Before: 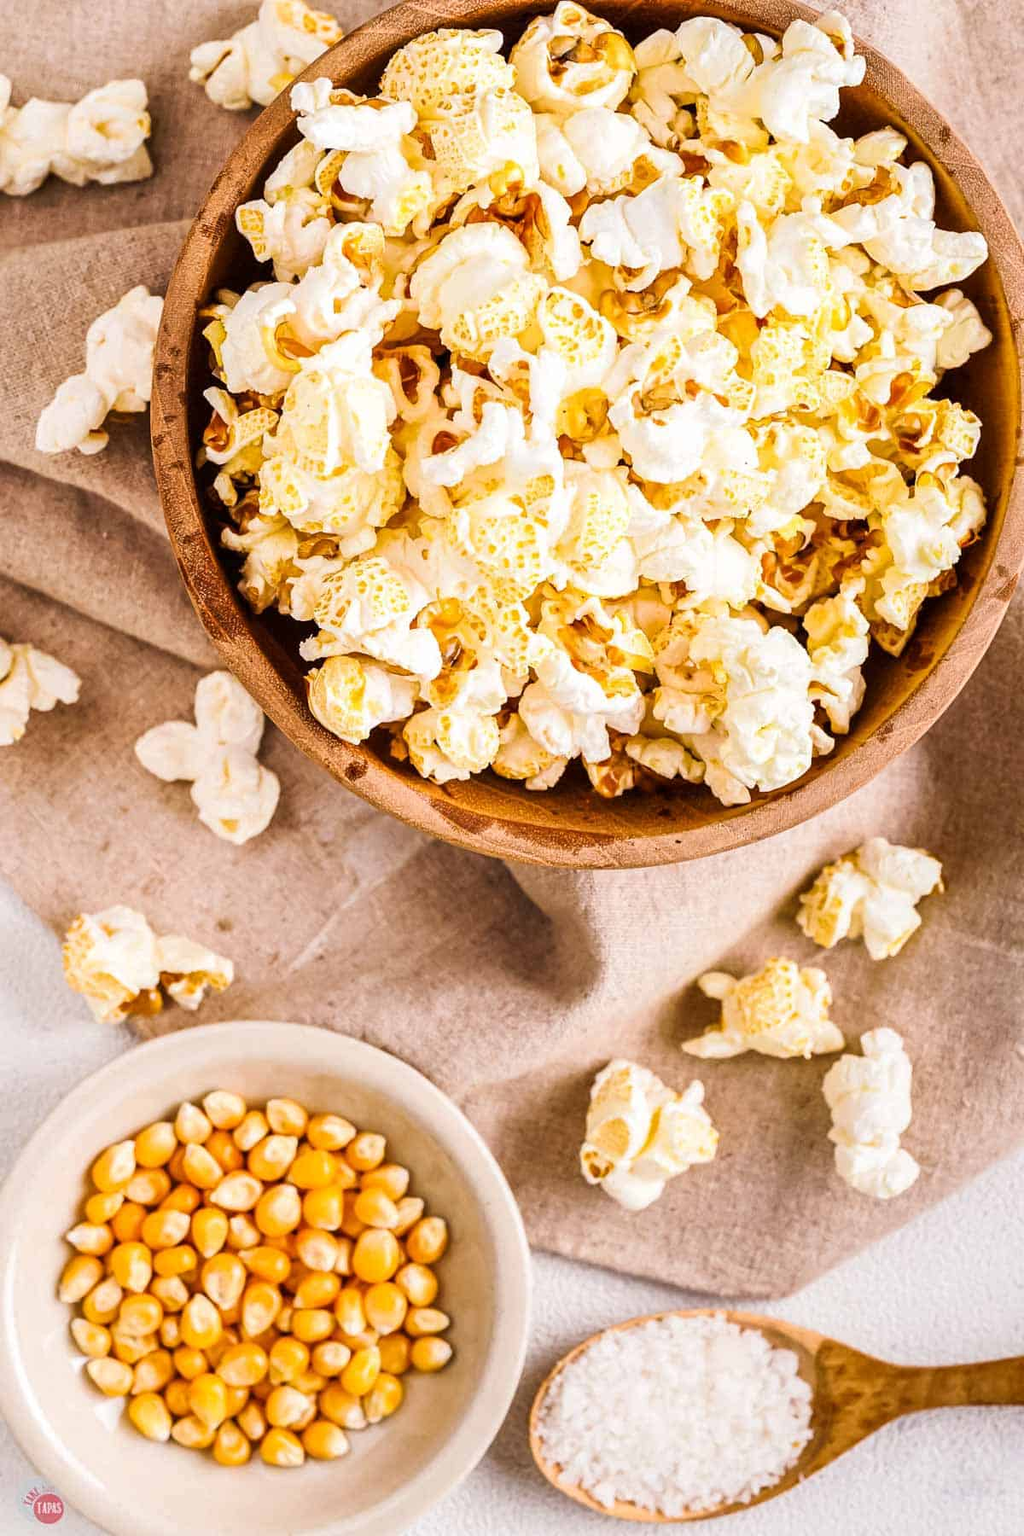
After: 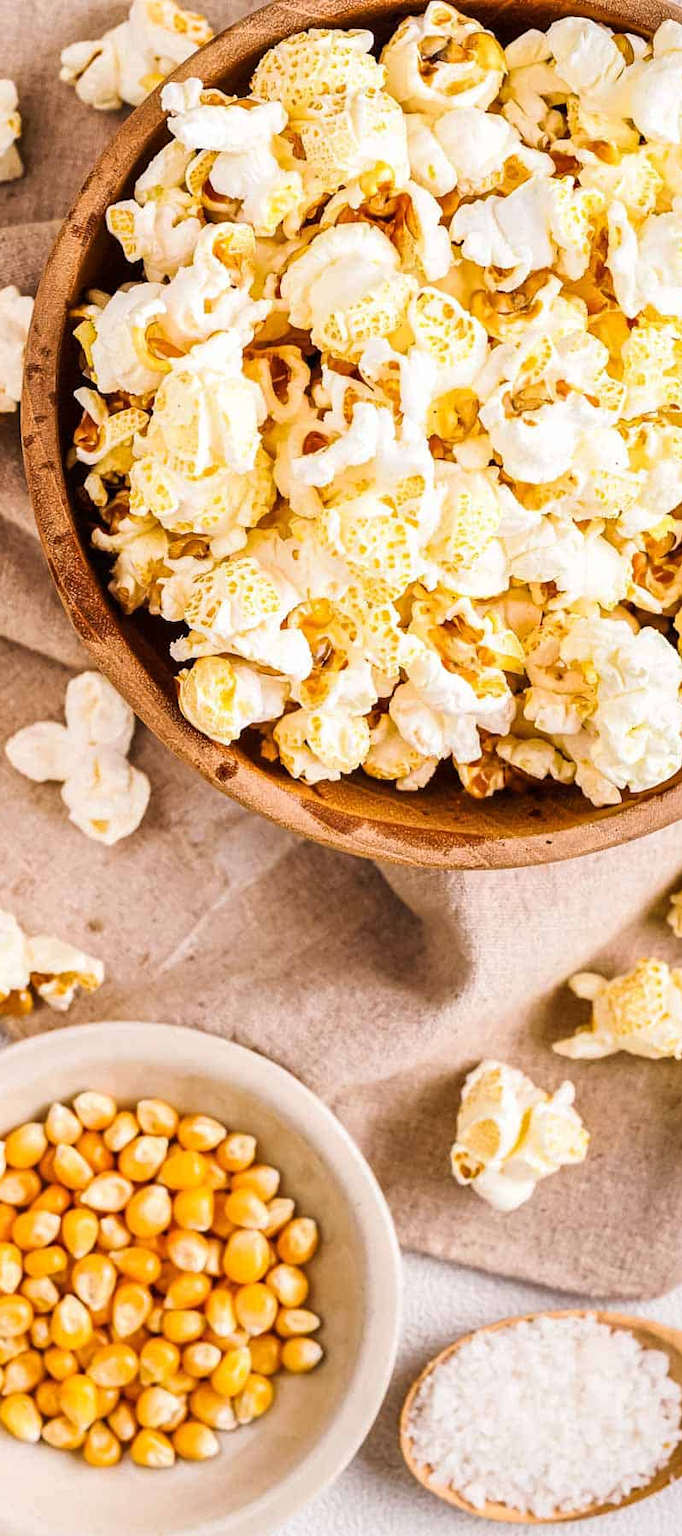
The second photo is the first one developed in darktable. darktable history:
crop and rotate: left 12.673%, right 20.66%
